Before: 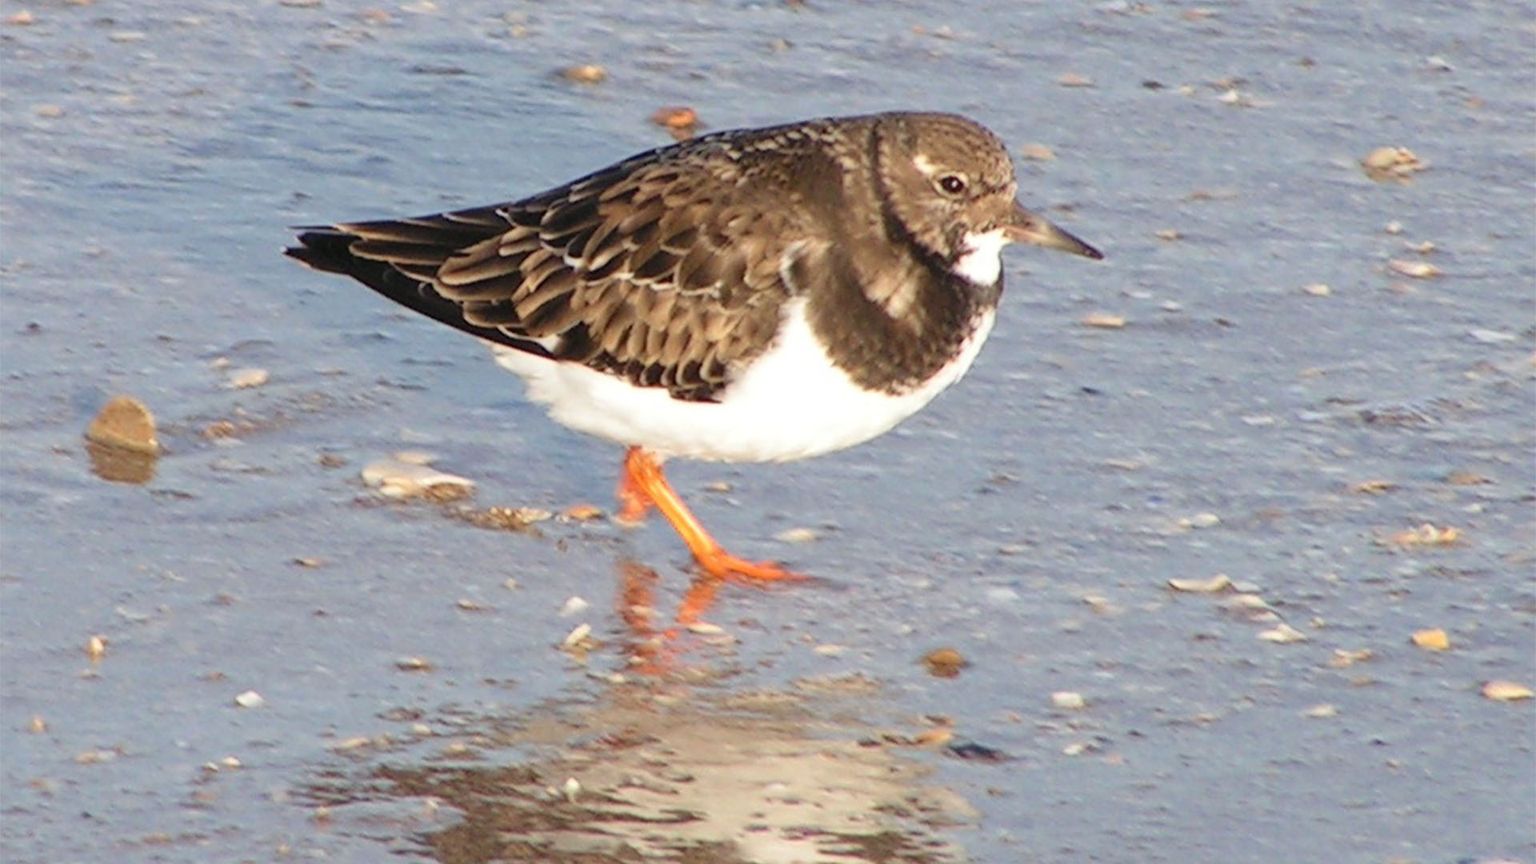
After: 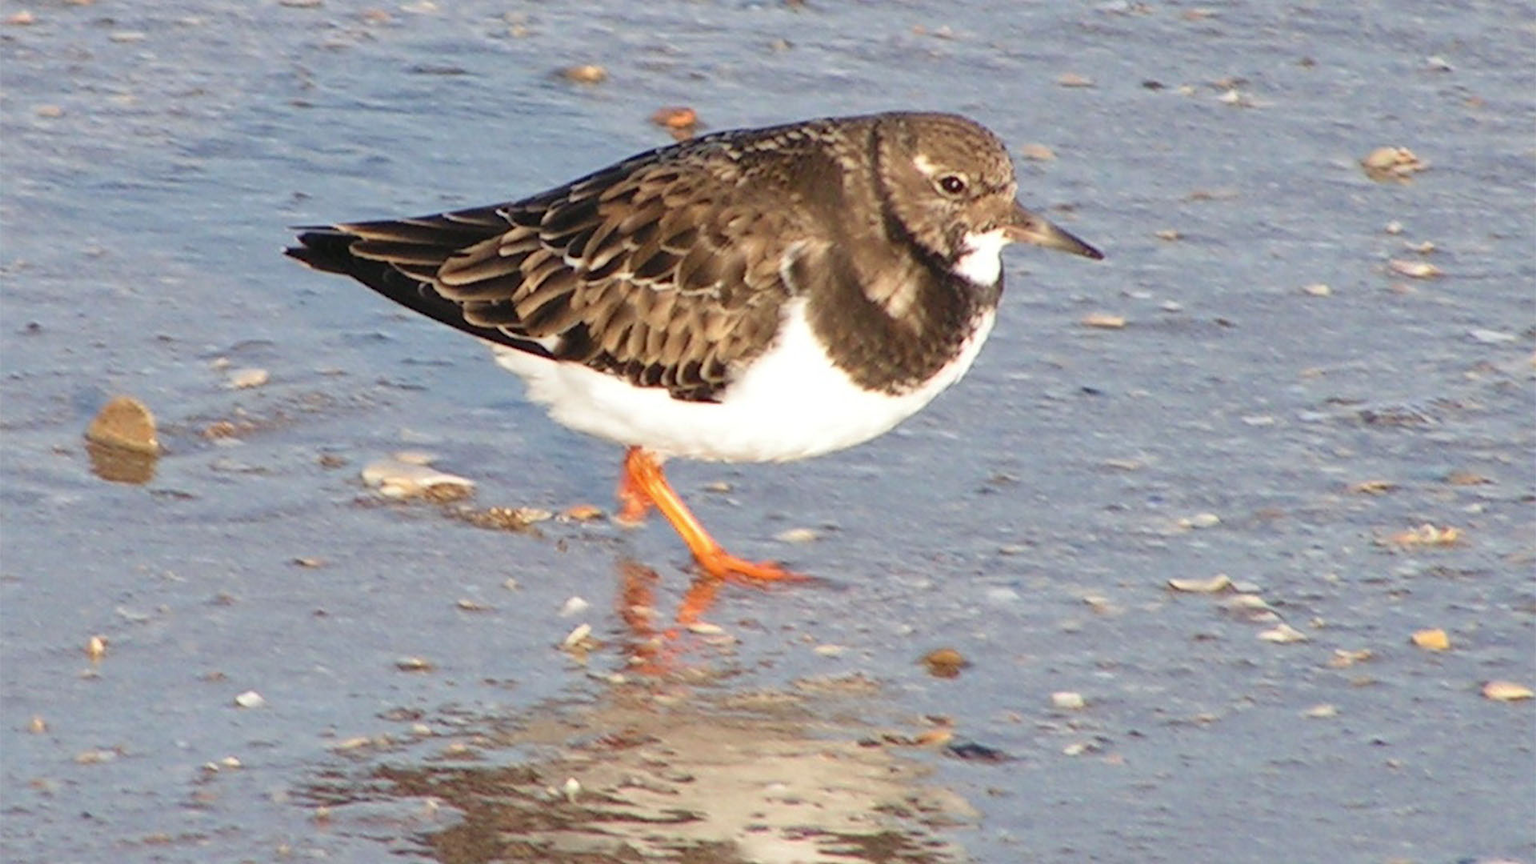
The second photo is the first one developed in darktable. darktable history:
shadows and highlights: shadows 20.76, highlights -35.54, soften with gaussian
